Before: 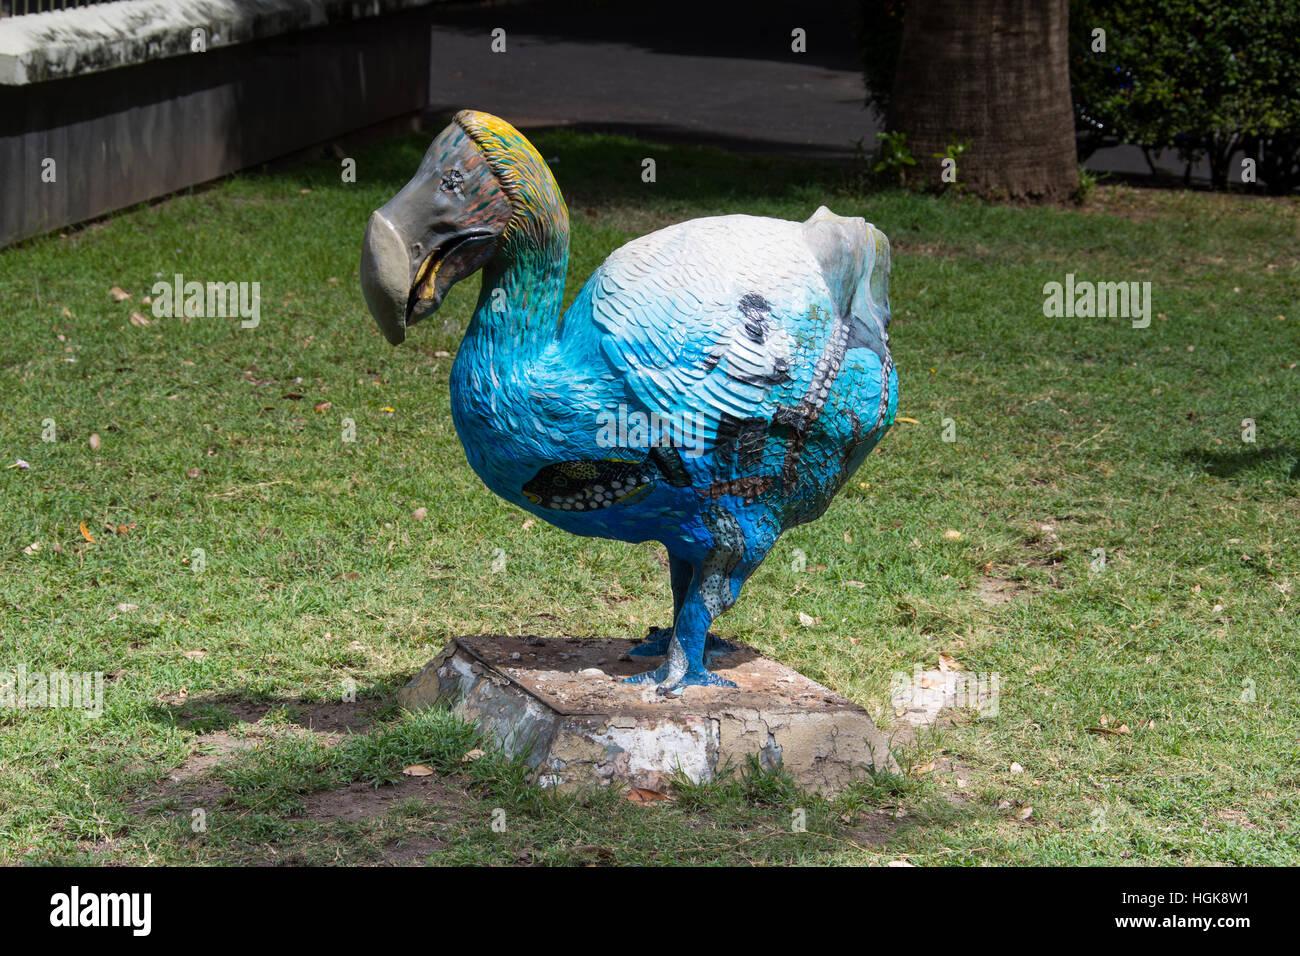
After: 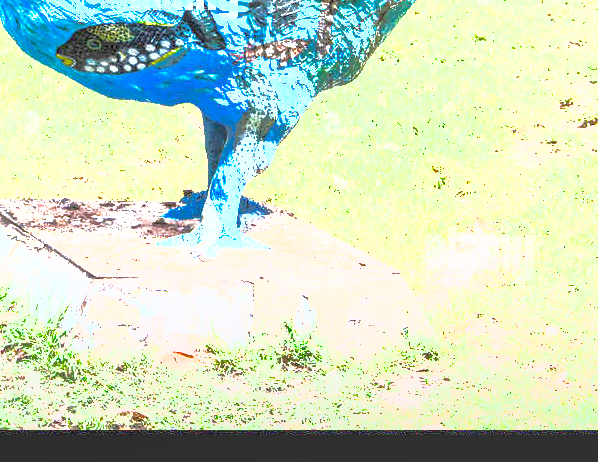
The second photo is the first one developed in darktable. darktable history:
shadows and highlights: shadows 39.77, highlights -59.79
crop: left 35.882%, top 45.767%, right 18.091%, bottom 5.88%
exposure: black level correction 0, exposure 4.097 EV, compensate highlight preservation false
levels: levels [0, 0.51, 1]
local contrast: on, module defaults
